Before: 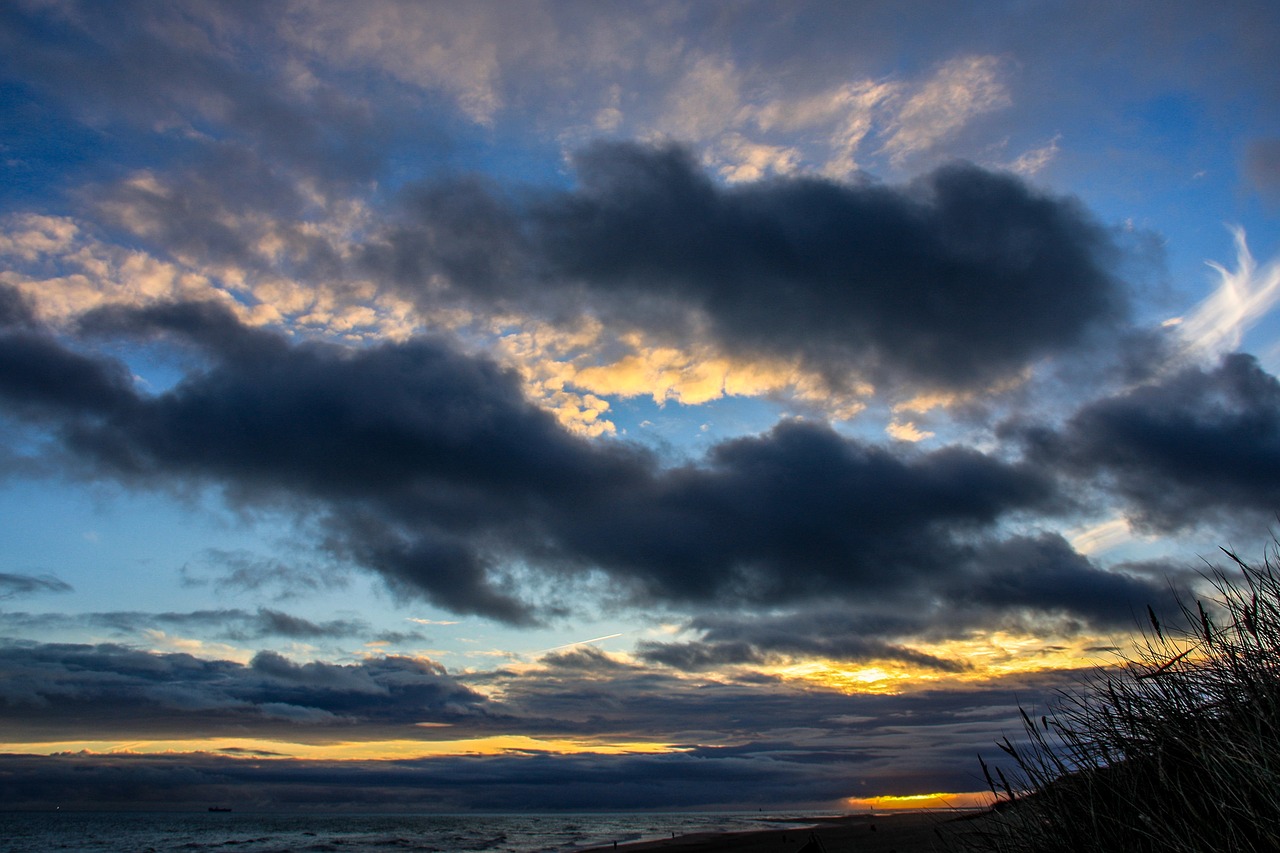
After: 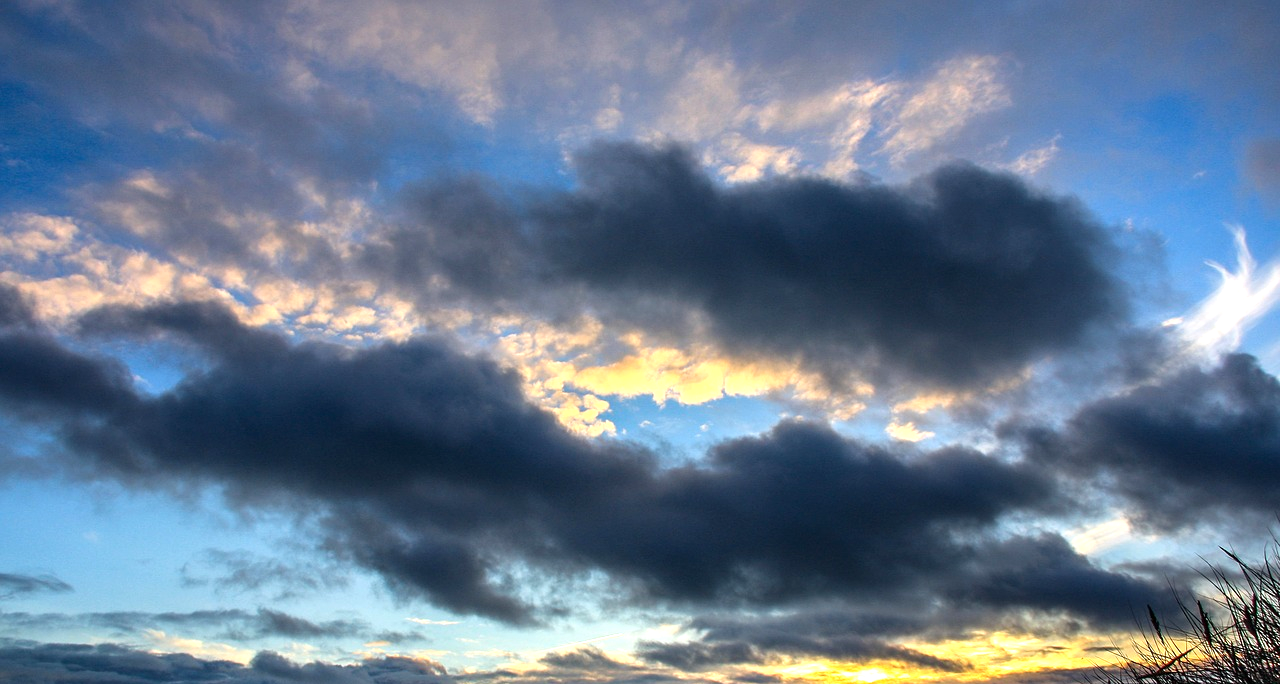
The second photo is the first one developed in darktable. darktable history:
exposure: exposure 0.65 EV, compensate highlight preservation false
crop: bottom 19.718%
